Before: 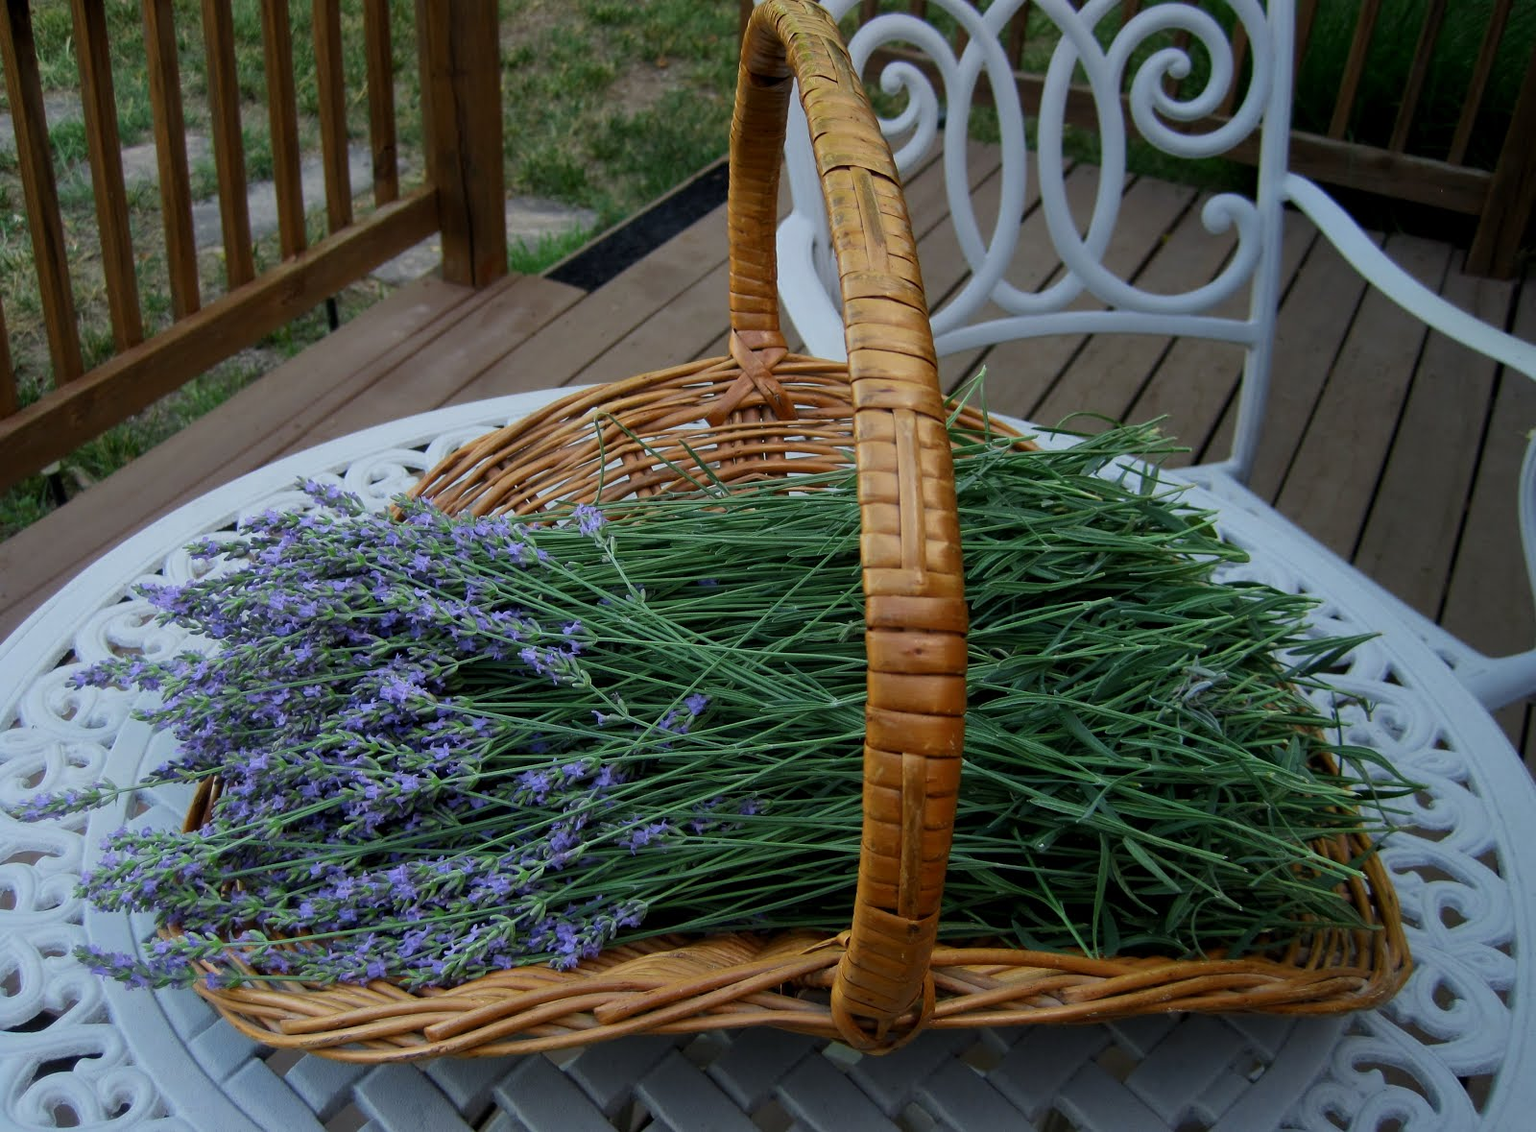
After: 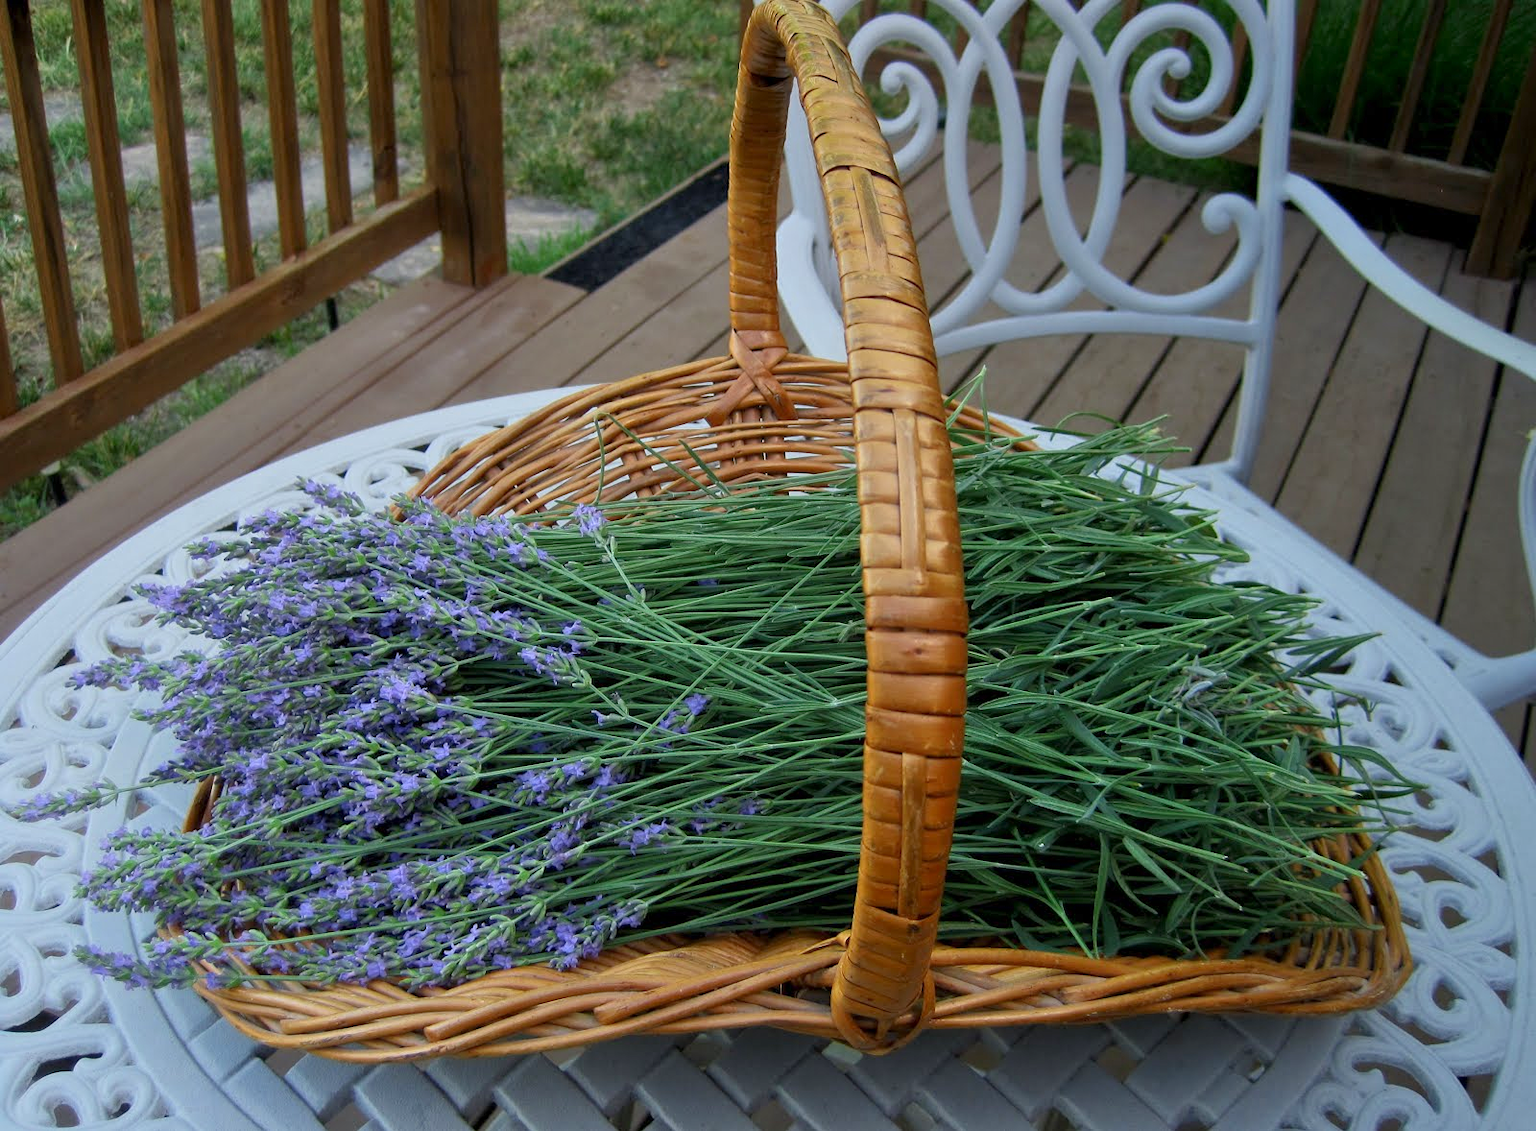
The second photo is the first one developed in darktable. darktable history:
shadows and highlights: shadows -23.08, highlights 46.15, soften with gaussian
tone equalizer: -8 EV 1 EV, -7 EV 1 EV, -6 EV 1 EV, -5 EV 1 EV, -4 EV 1 EV, -3 EV 0.75 EV, -2 EV 0.5 EV, -1 EV 0.25 EV
